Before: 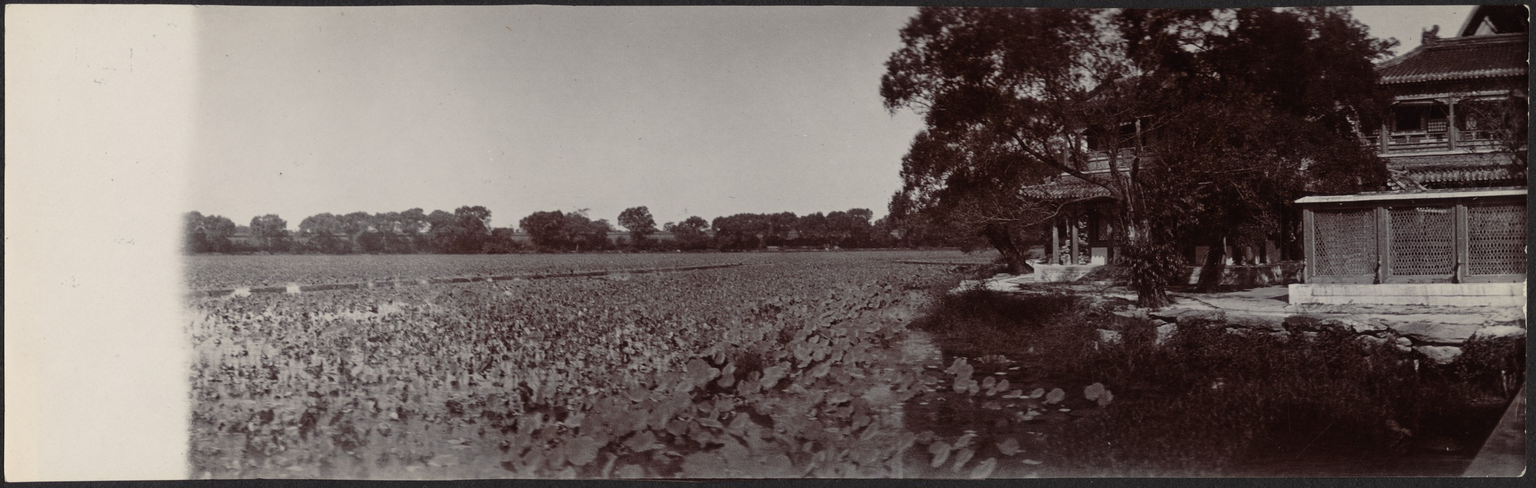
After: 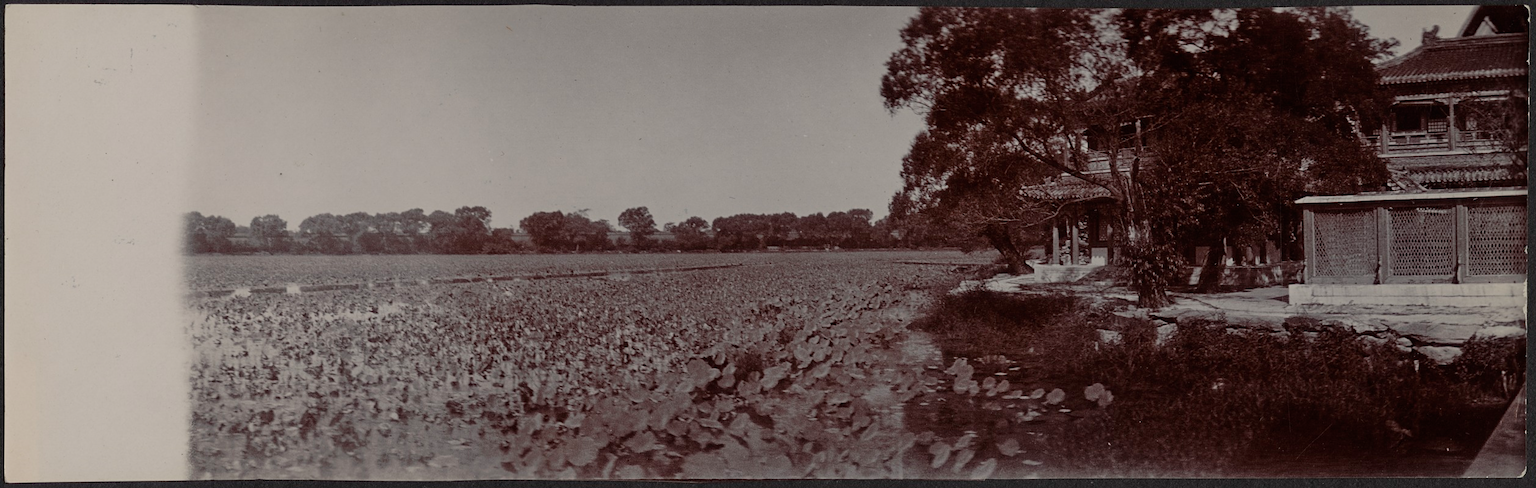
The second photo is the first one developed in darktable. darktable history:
sharpen: amount 0.2
exposure: exposure -0.153 EV, compensate highlight preservation false
tone equalizer: -8 EV 0.25 EV, -7 EV 0.417 EV, -6 EV 0.417 EV, -5 EV 0.25 EV, -3 EV -0.25 EV, -2 EV -0.417 EV, -1 EV -0.417 EV, +0 EV -0.25 EV, edges refinement/feathering 500, mask exposure compensation -1.57 EV, preserve details guided filter
